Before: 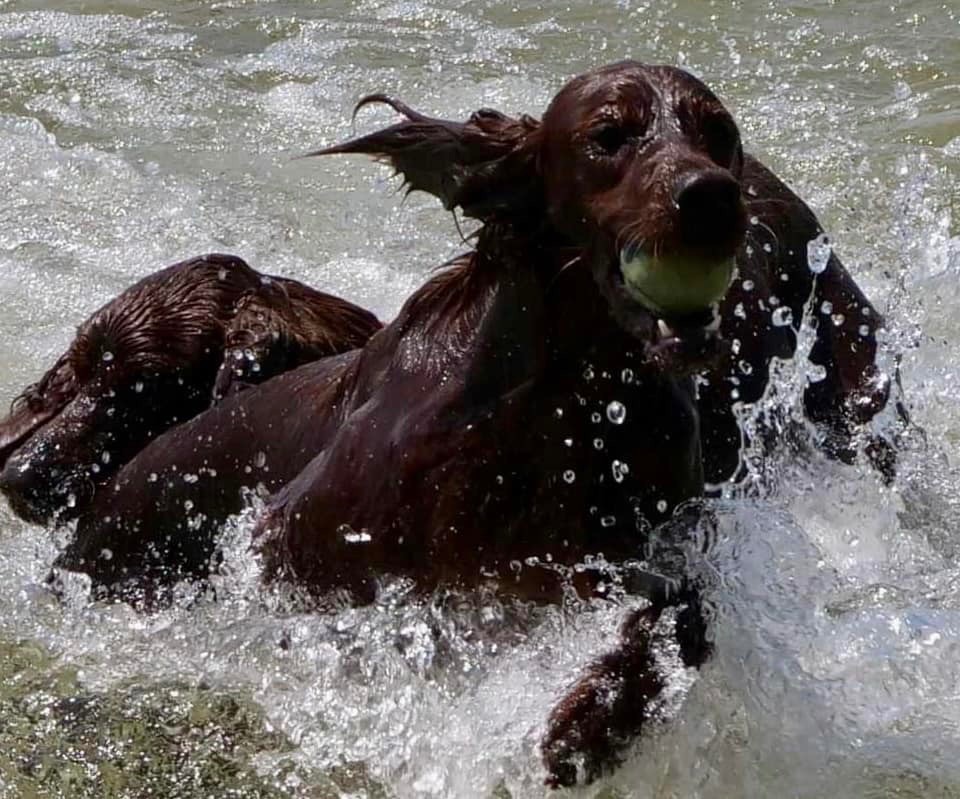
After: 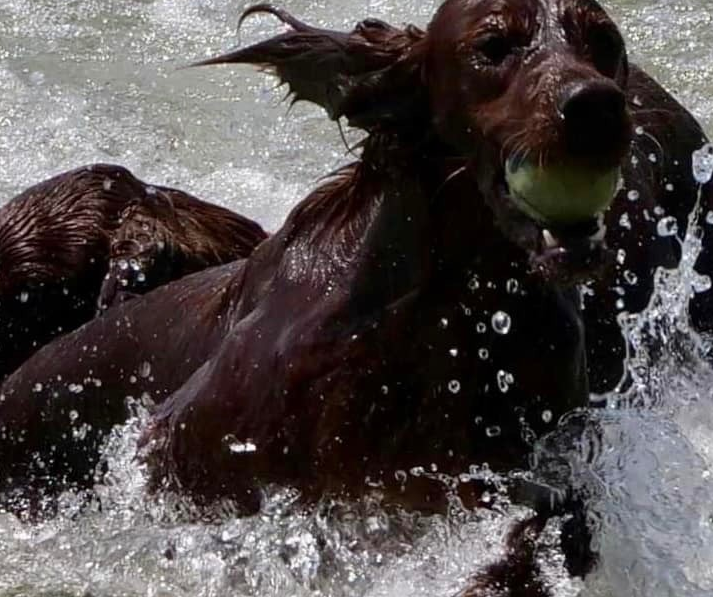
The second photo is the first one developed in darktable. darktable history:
crop and rotate: left 12.039%, top 11.381%, right 13.642%, bottom 13.802%
